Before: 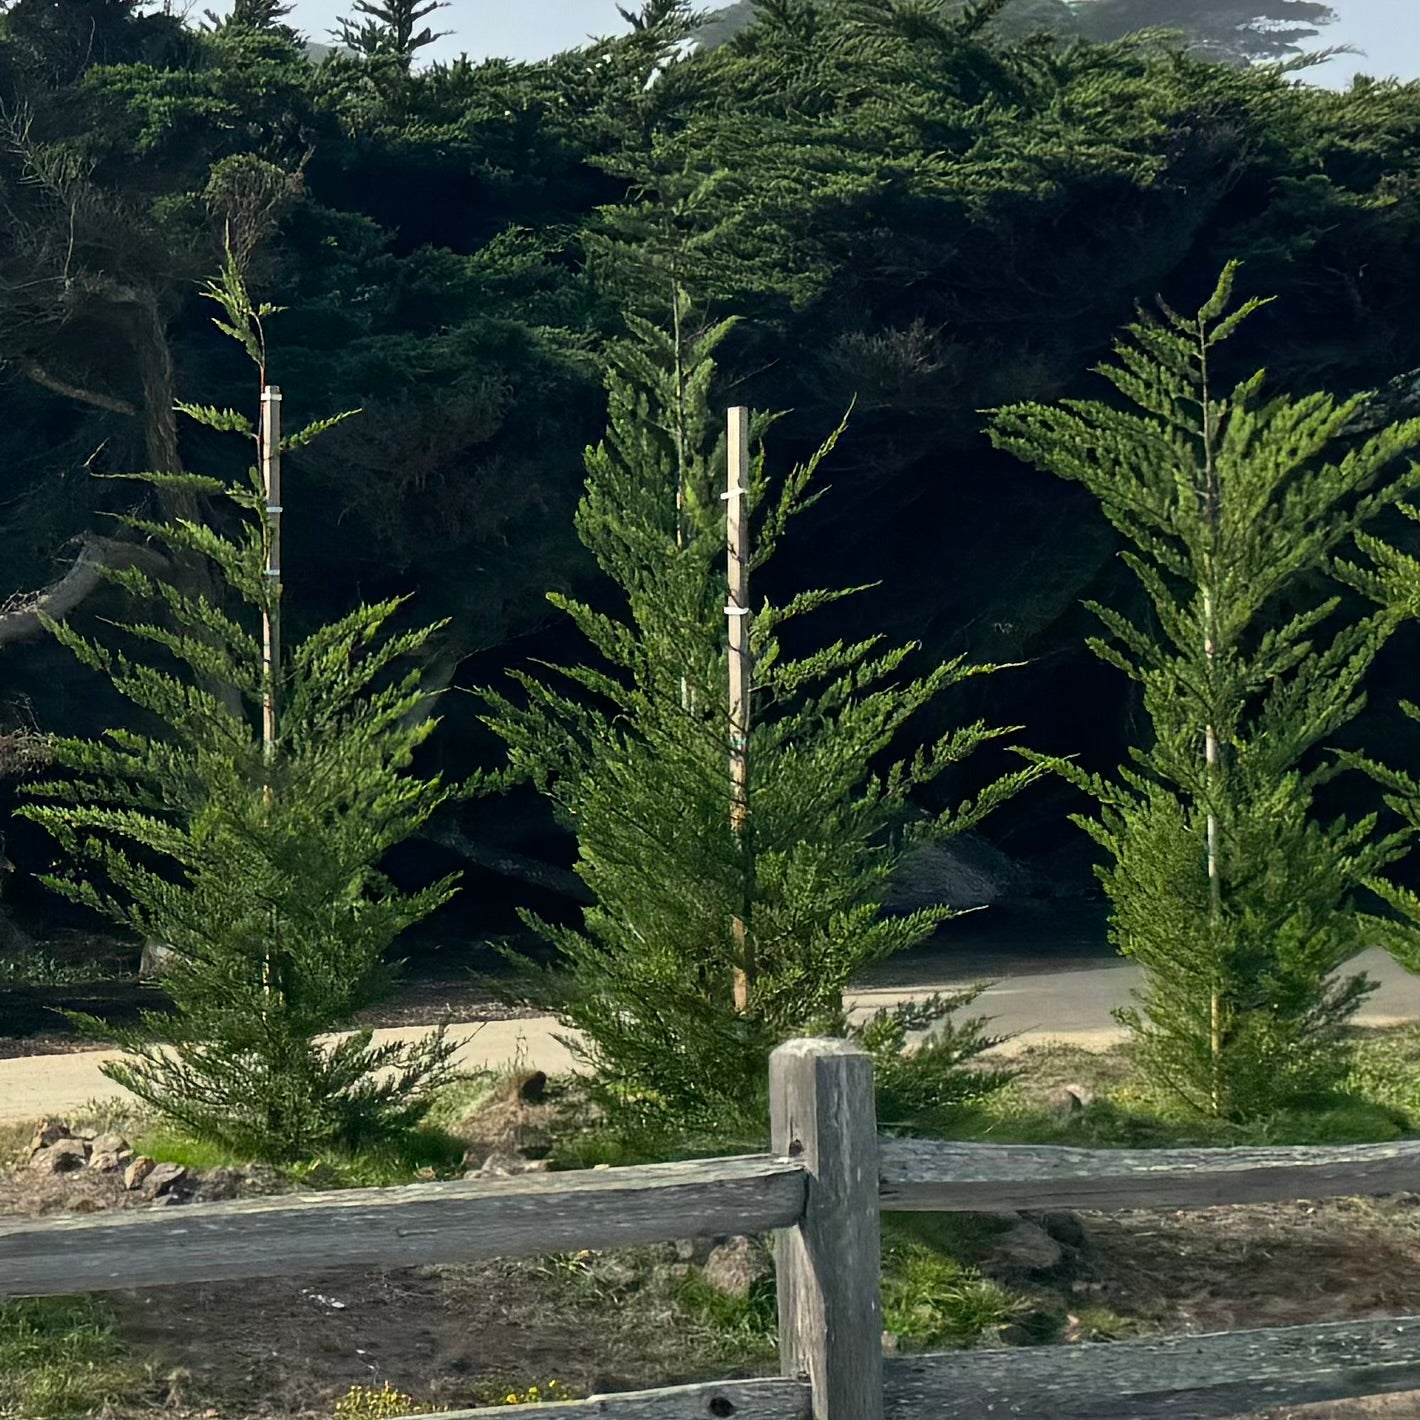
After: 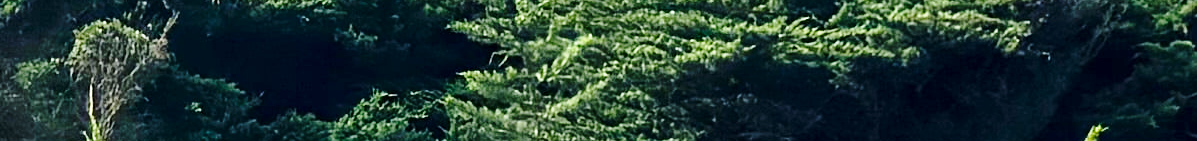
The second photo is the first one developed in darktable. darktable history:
exposure: black level correction 0.001, exposure 0.675 EV, compensate highlight preservation false
shadows and highlights: shadows 20.55, highlights -20.99, soften with gaussian
crop and rotate: left 9.644%, top 9.491%, right 6.021%, bottom 80.509%
base curve: curves: ch0 [(0, 0) (0.028, 0.03) (0.121, 0.232) (0.46, 0.748) (0.859, 0.968) (1, 1)], preserve colors none
